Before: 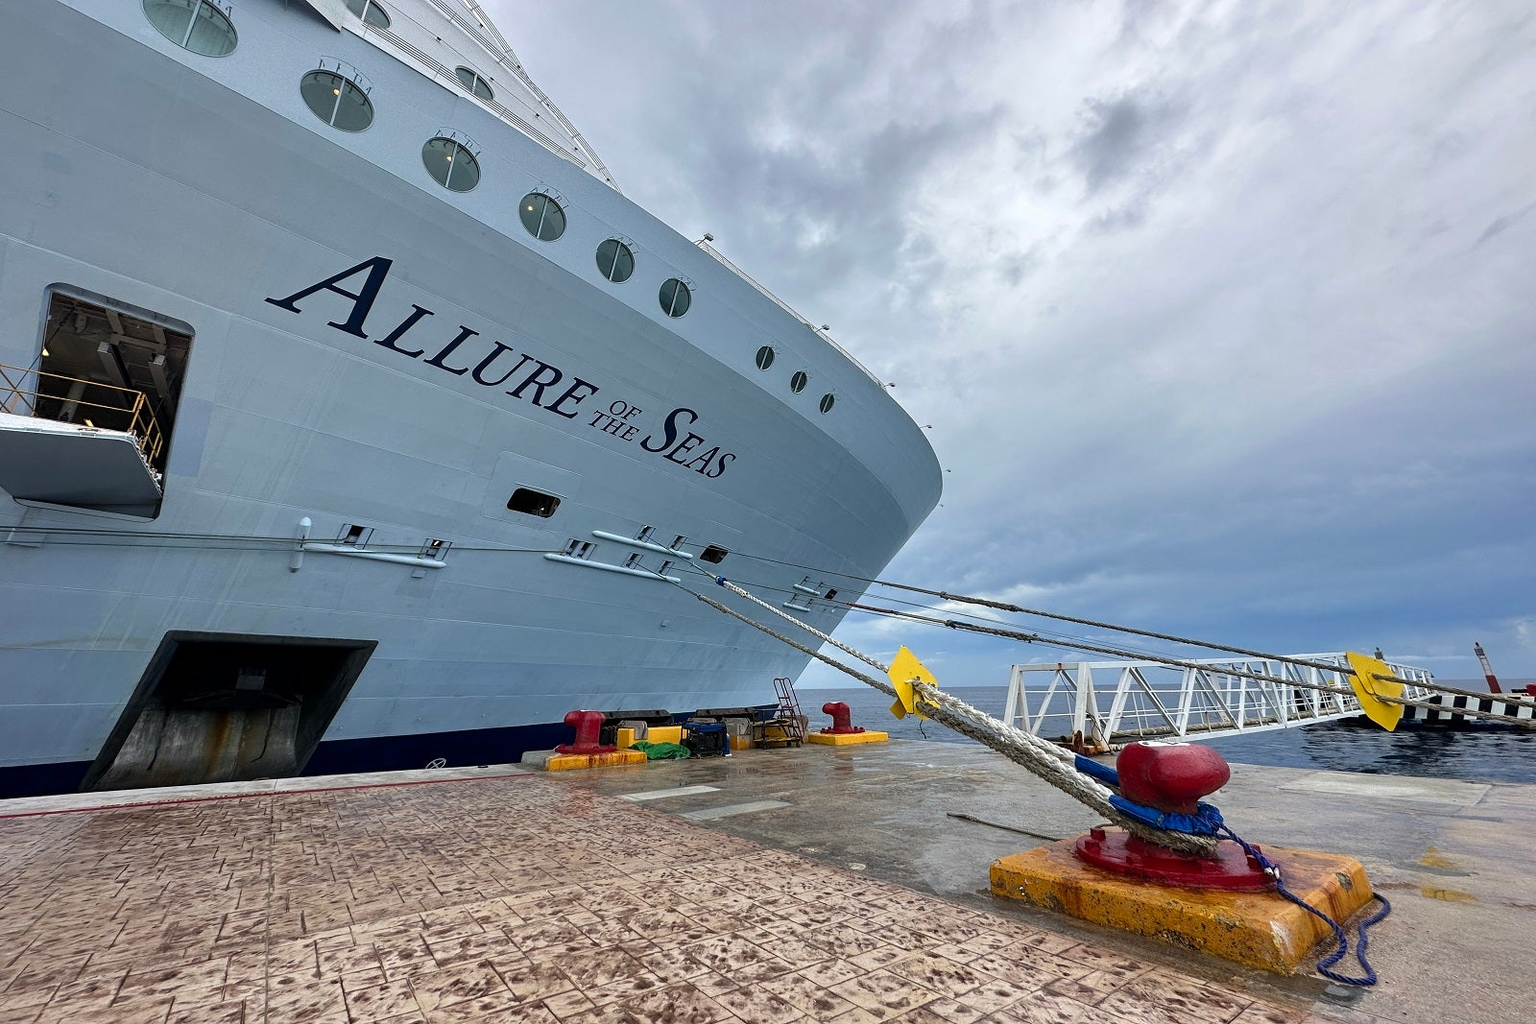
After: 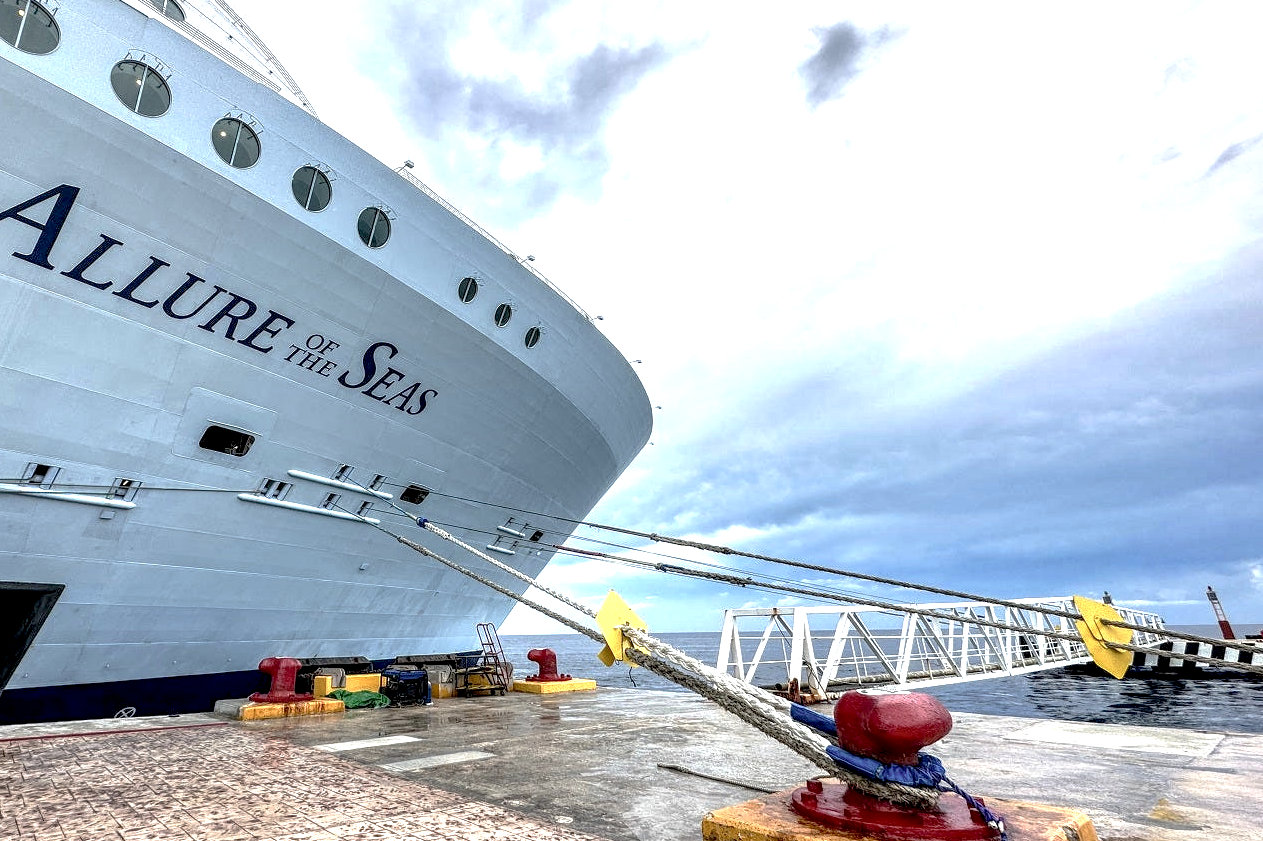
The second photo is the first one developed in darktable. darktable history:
exposure: black level correction 0.001, exposure 0.499 EV, compensate highlight preservation false
crop and rotate: left 20.621%, top 7.79%, right 0.389%, bottom 13.367%
tone curve: curves: ch0 [(0, 0) (0.004, 0.008) (0.077, 0.156) (0.169, 0.29) (0.774, 0.774) (1, 1)], preserve colors none
local contrast: highlights 21%, detail 196%
tone equalizer: -8 EV -0.427 EV, -7 EV -0.374 EV, -6 EV -0.363 EV, -5 EV -0.192 EV, -3 EV 0.223 EV, -2 EV 0.334 EV, -1 EV 0.385 EV, +0 EV 0.447 EV
